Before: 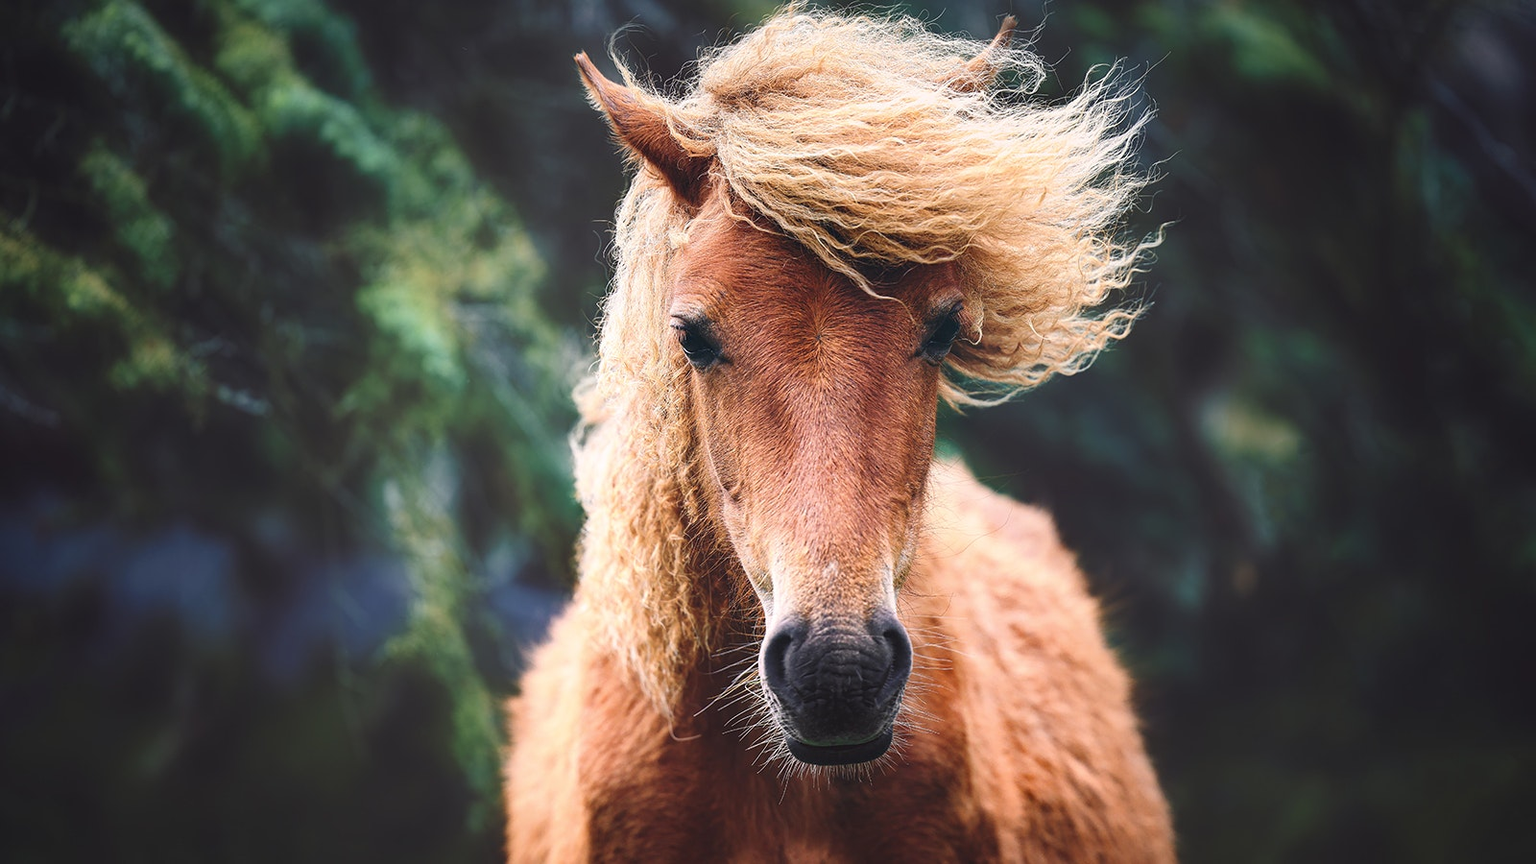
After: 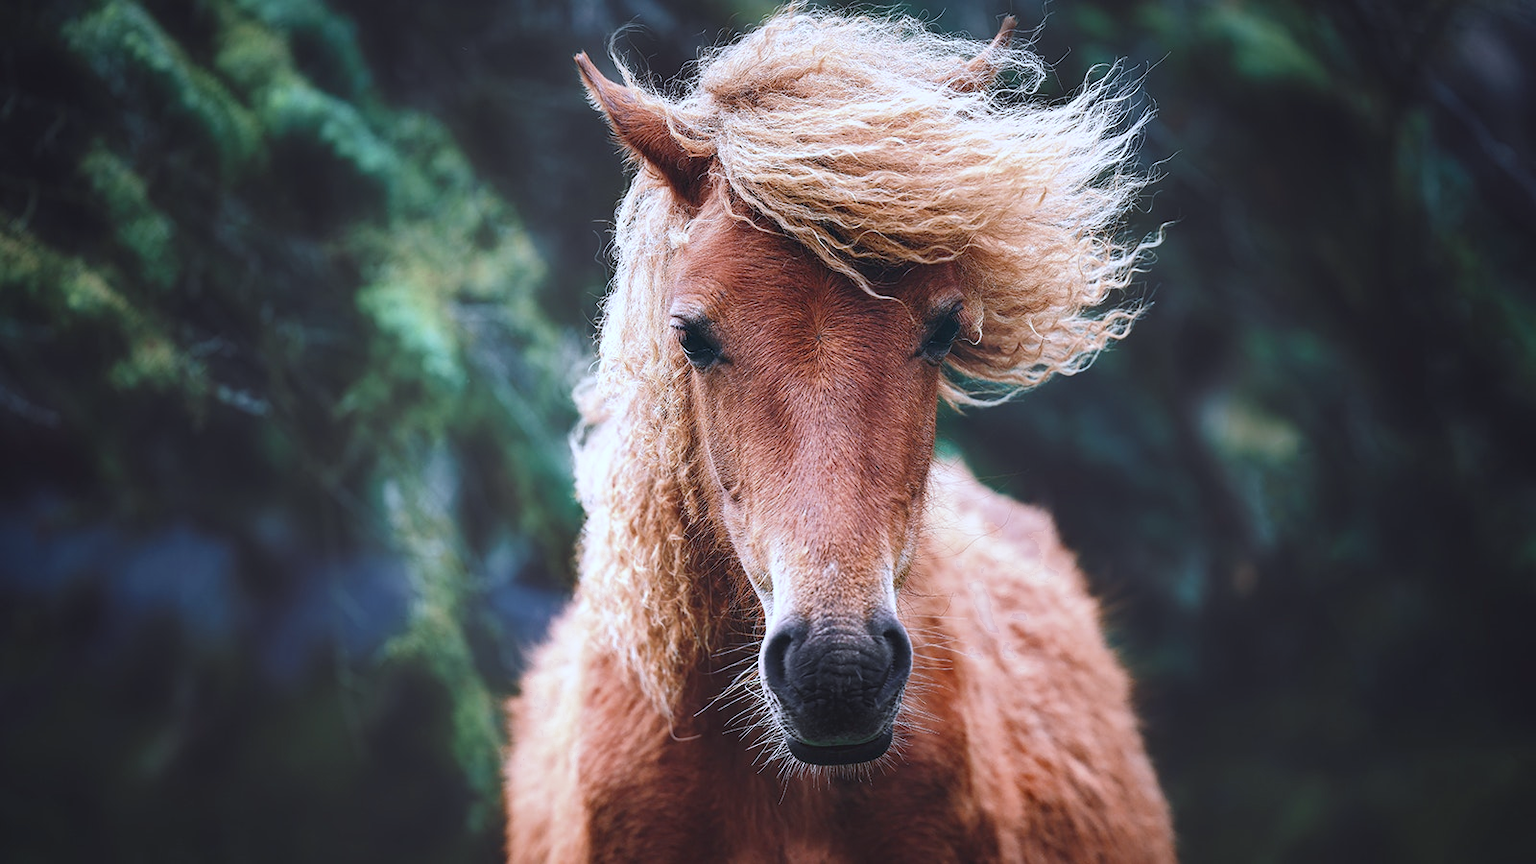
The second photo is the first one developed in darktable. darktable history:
color correction: highlights a* -2.25, highlights b* -18.17
contrast brightness saturation: contrast 0.011, saturation -0.068
color zones: curves: ch0 [(0.11, 0.396) (0.195, 0.36) (0.25, 0.5) (0.303, 0.412) (0.357, 0.544) (0.75, 0.5) (0.967, 0.328)]; ch1 [(0, 0.468) (0.112, 0.512) (0.202, 0.6) (0.25, 0.5) (0.307, 0.352) (0.357, 0.544) (0.75, 0.5) (0.963, 0.524)]
